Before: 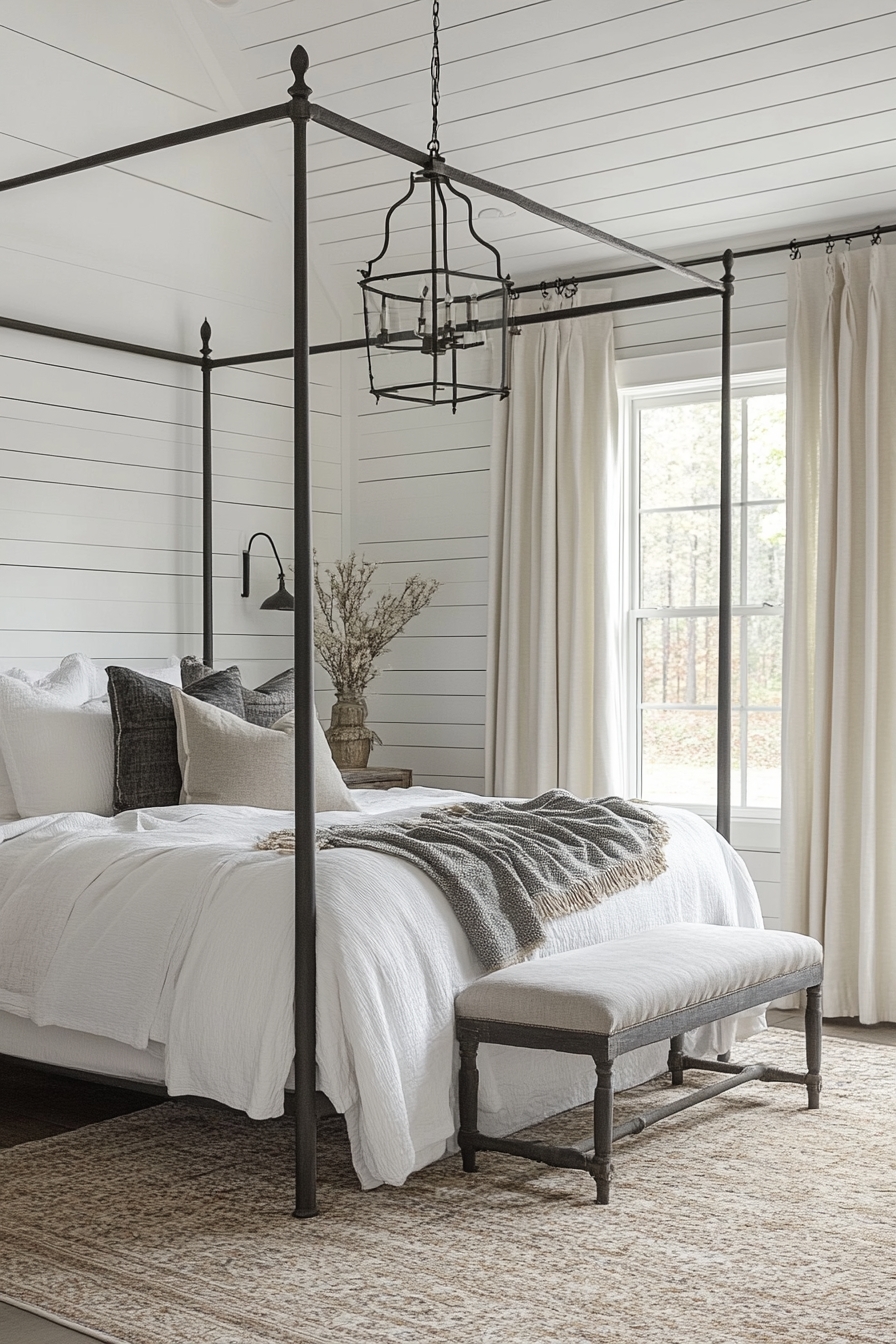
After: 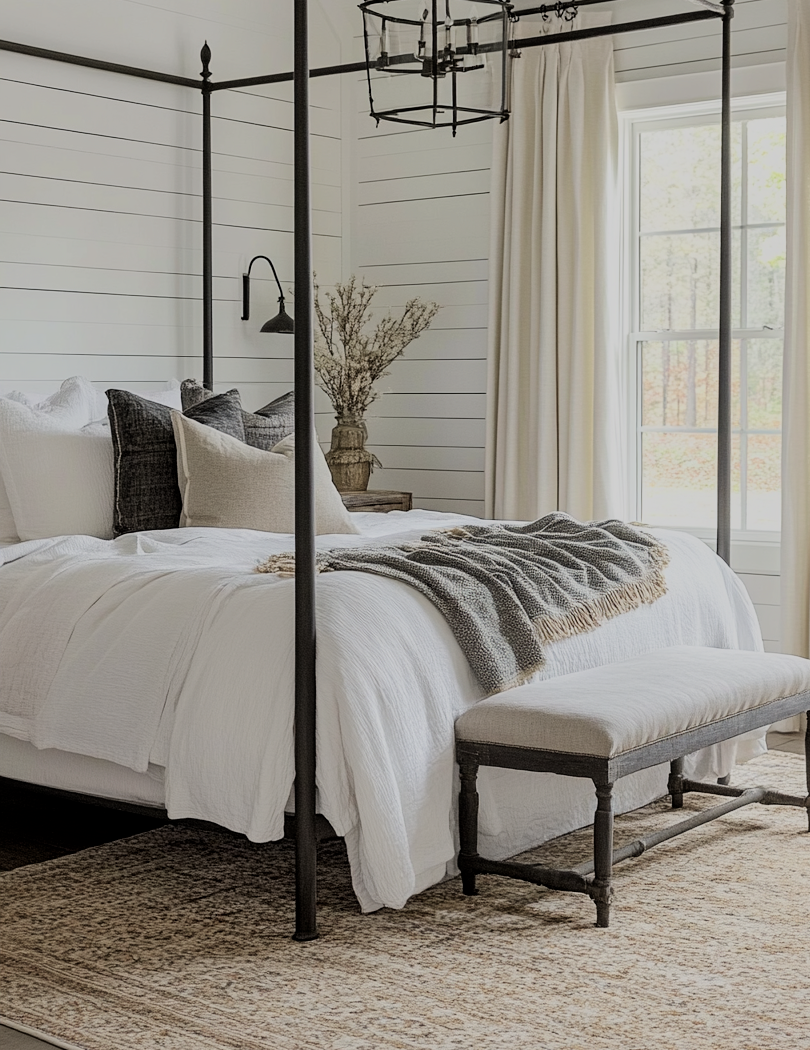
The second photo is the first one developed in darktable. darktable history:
local contrast: mode bilateral grid, contrast 20, coarseness 50, detail 119%, midtone range 0.2
filmic rgb: black relative exposure -6.77 EV, white relative exposure 5.85 EV, hardness 2.7, color science v6 (2022)
crop: top 20.616%, right 9.406%, bottom 0.317%
velvia: on, module defaults
